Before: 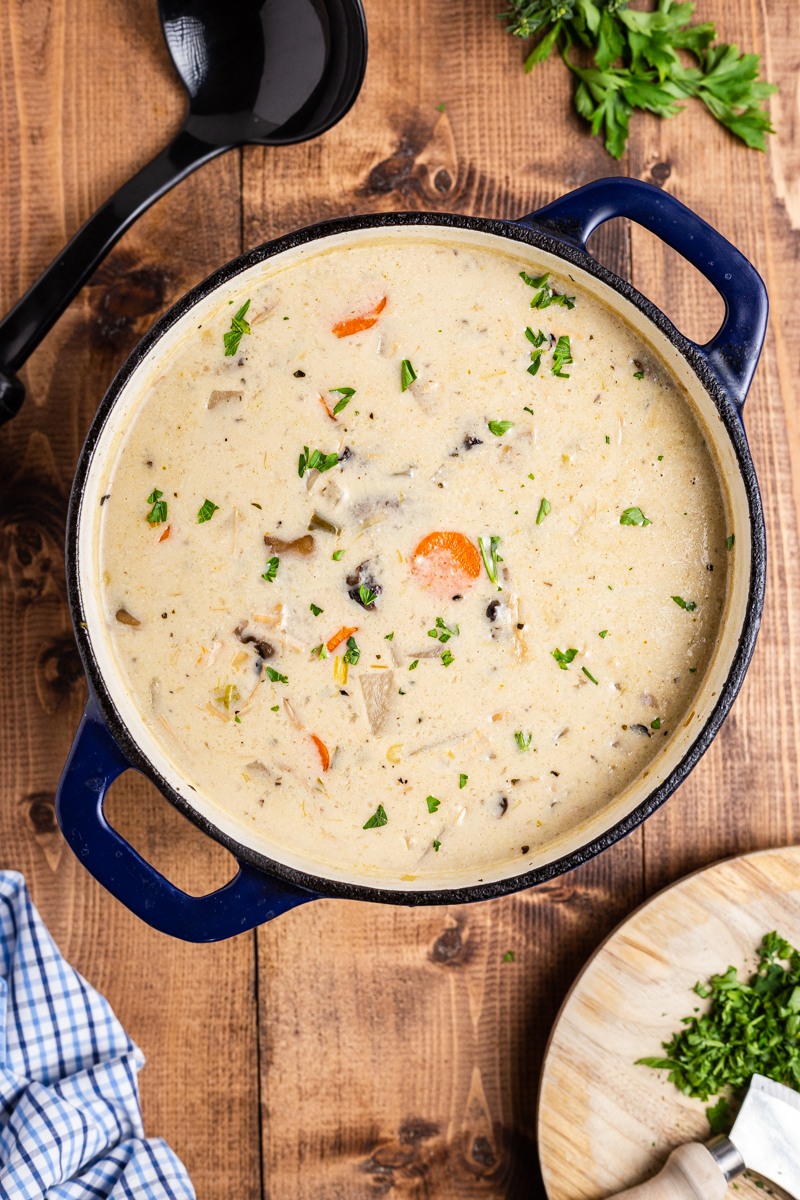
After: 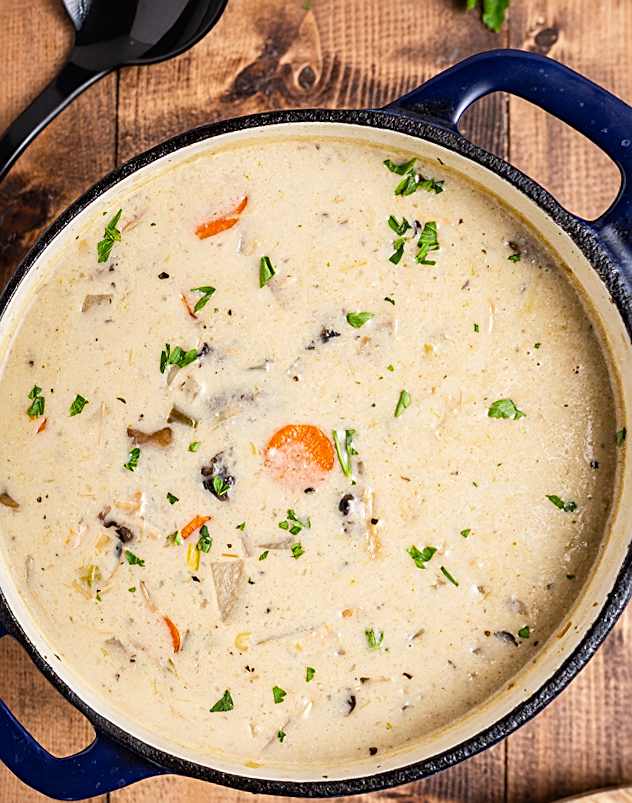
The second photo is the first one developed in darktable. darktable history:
sharpen: amount 0.55
rotate and perspective: rotation 1.69°, lens shift (vertical) -0.023, lens shift (horizontal) -0.291, crop left 0.025, crop right 0.988, crop top 0.092, crop bottom 0.842
crop and rotate: left 10.77%, top 5.1%, right 10.41%, bottom 16.76%
